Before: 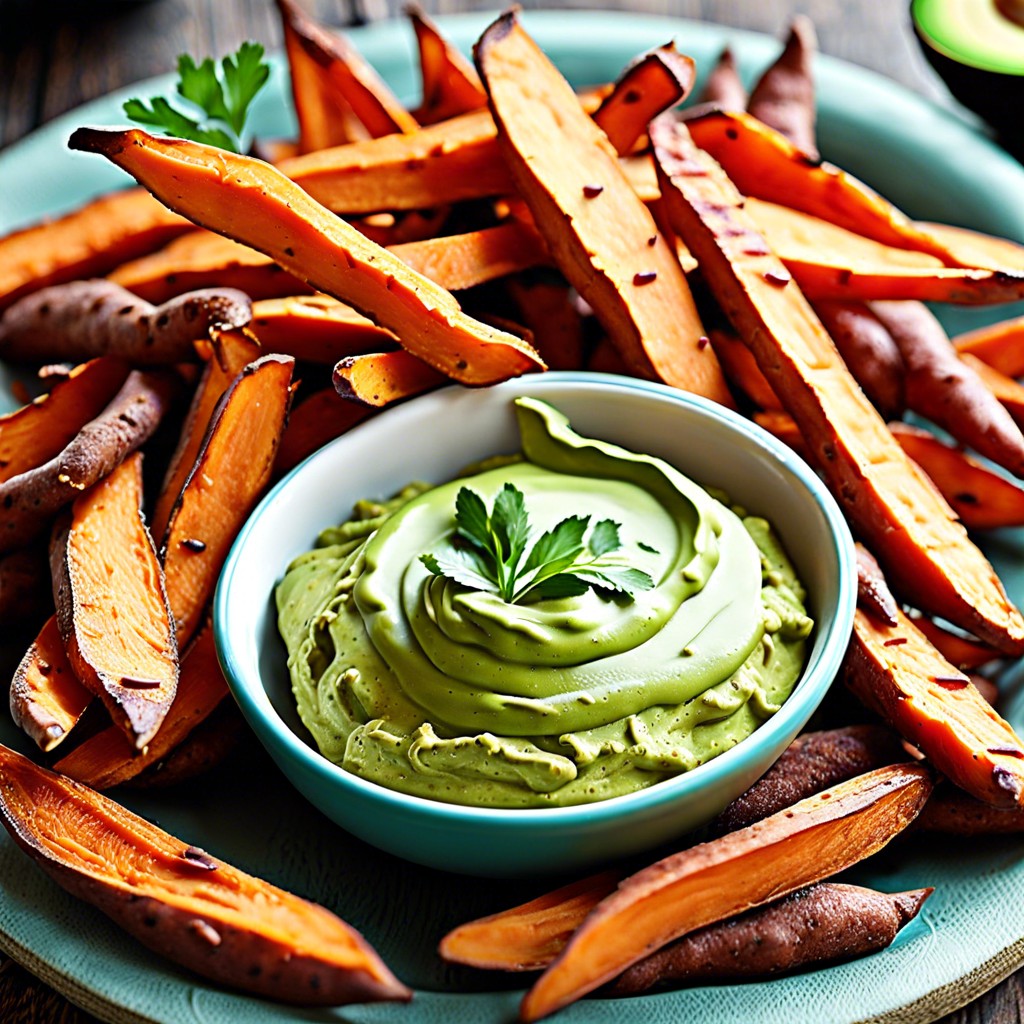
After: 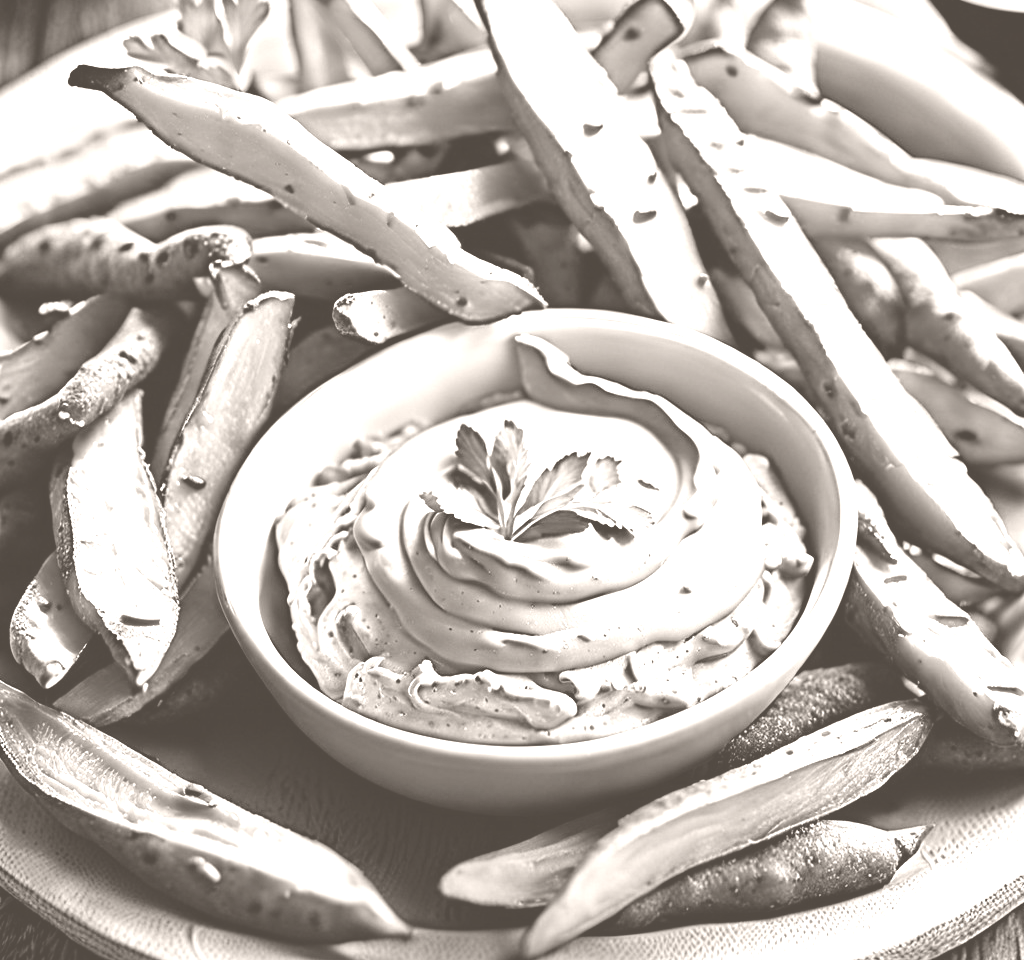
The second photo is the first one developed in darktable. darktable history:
crop and rotate: top 6.25%
colorize: hue 34.49°, saturation 35.33%, source mix 100%, lightness 55%, version 1
